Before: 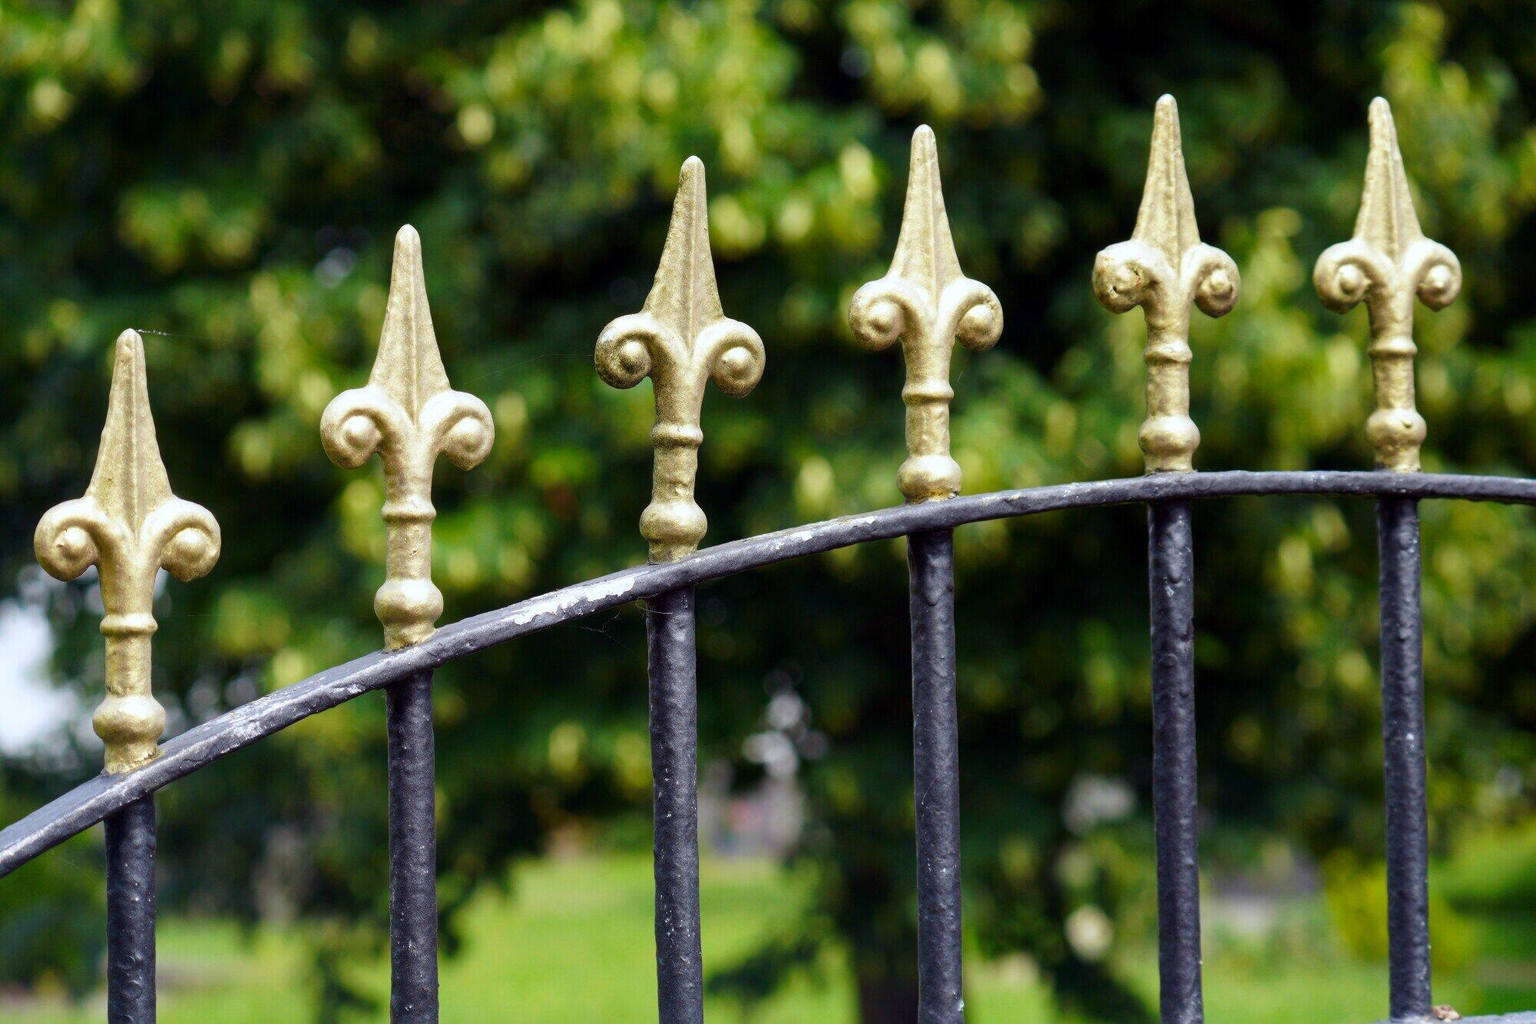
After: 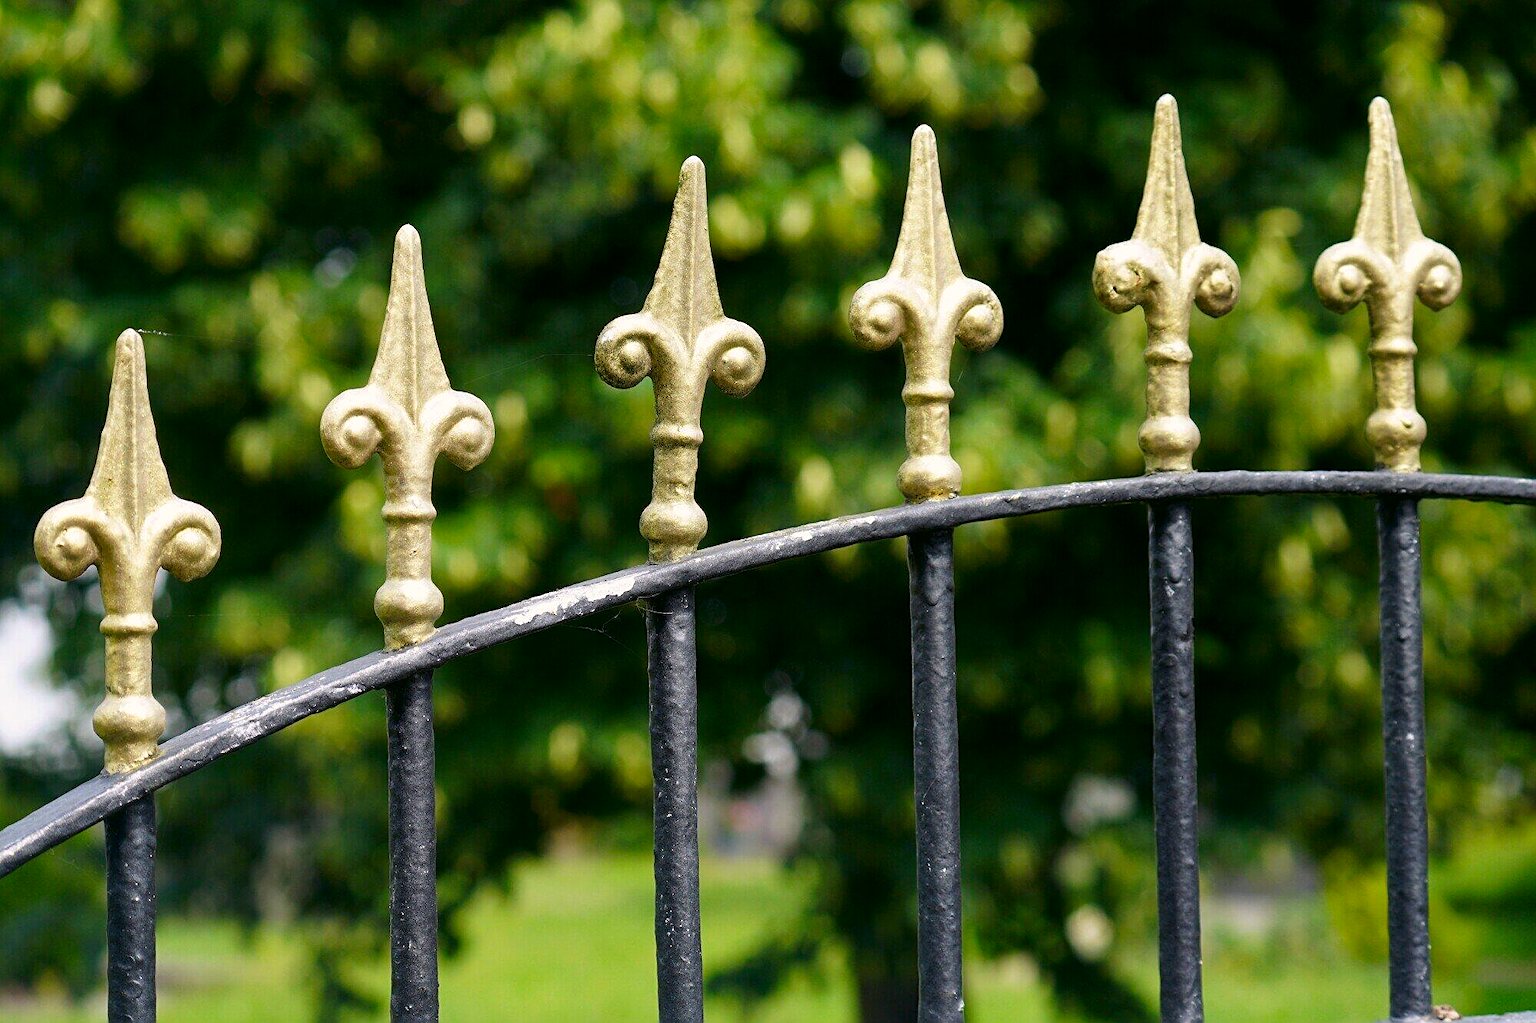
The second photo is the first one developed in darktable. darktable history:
sharpen: on, module defaults
color correction: highlights a* 4.02, highlights b* 4.98, shadows a* -7.55, shadows b* 4.98
